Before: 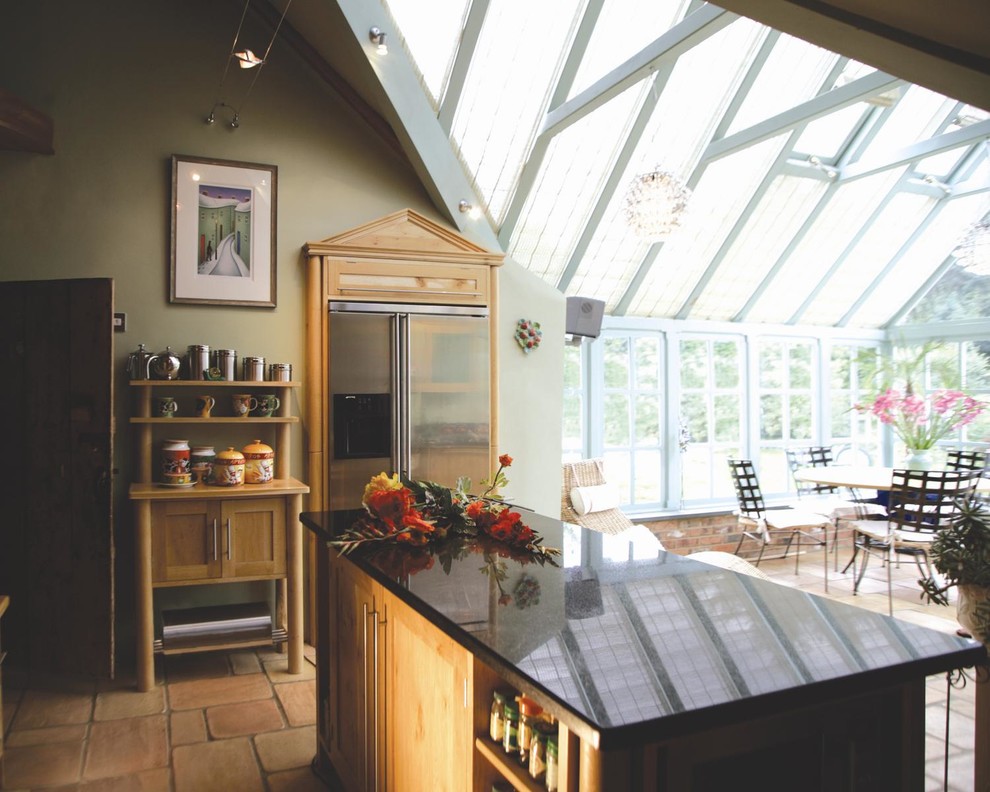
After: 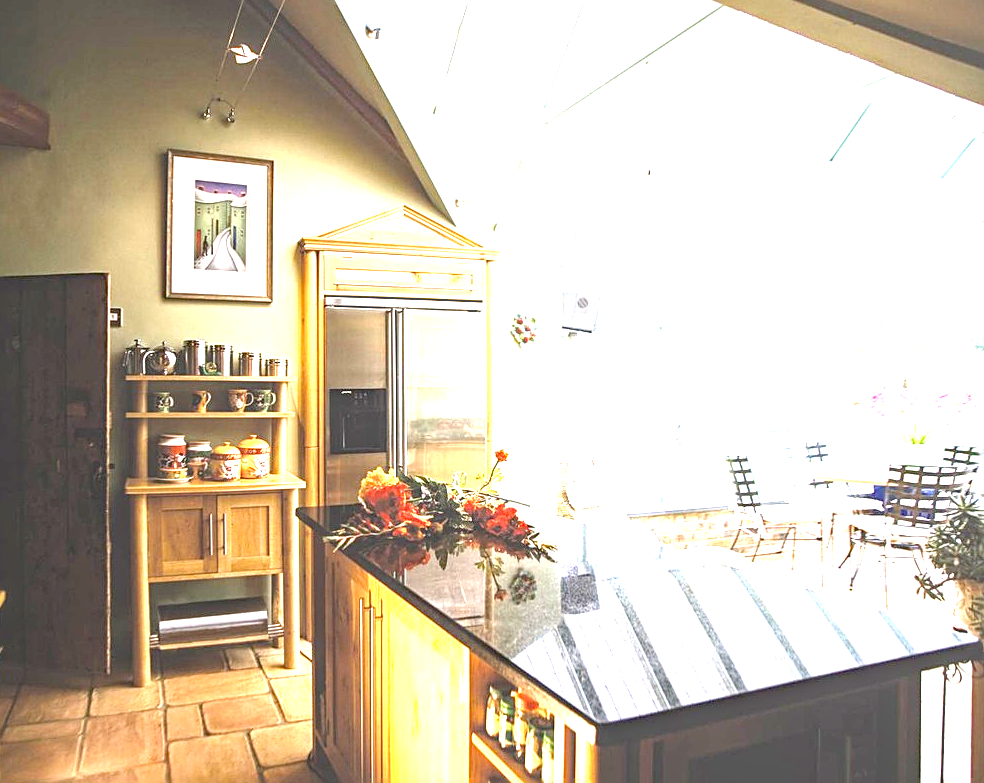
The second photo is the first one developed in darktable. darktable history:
sharpen: on, module defaults
levels: mode automatic
local contrast: on, module defaults
haze removal: strength 0.297, distance 0.256, compatibility mode true, adaptive false
exposure: exposure 2.036 EV, compensate highlight preservation false
crop: left 0.468%, top 0.713%, right 0.131%, bottom 0.37%
